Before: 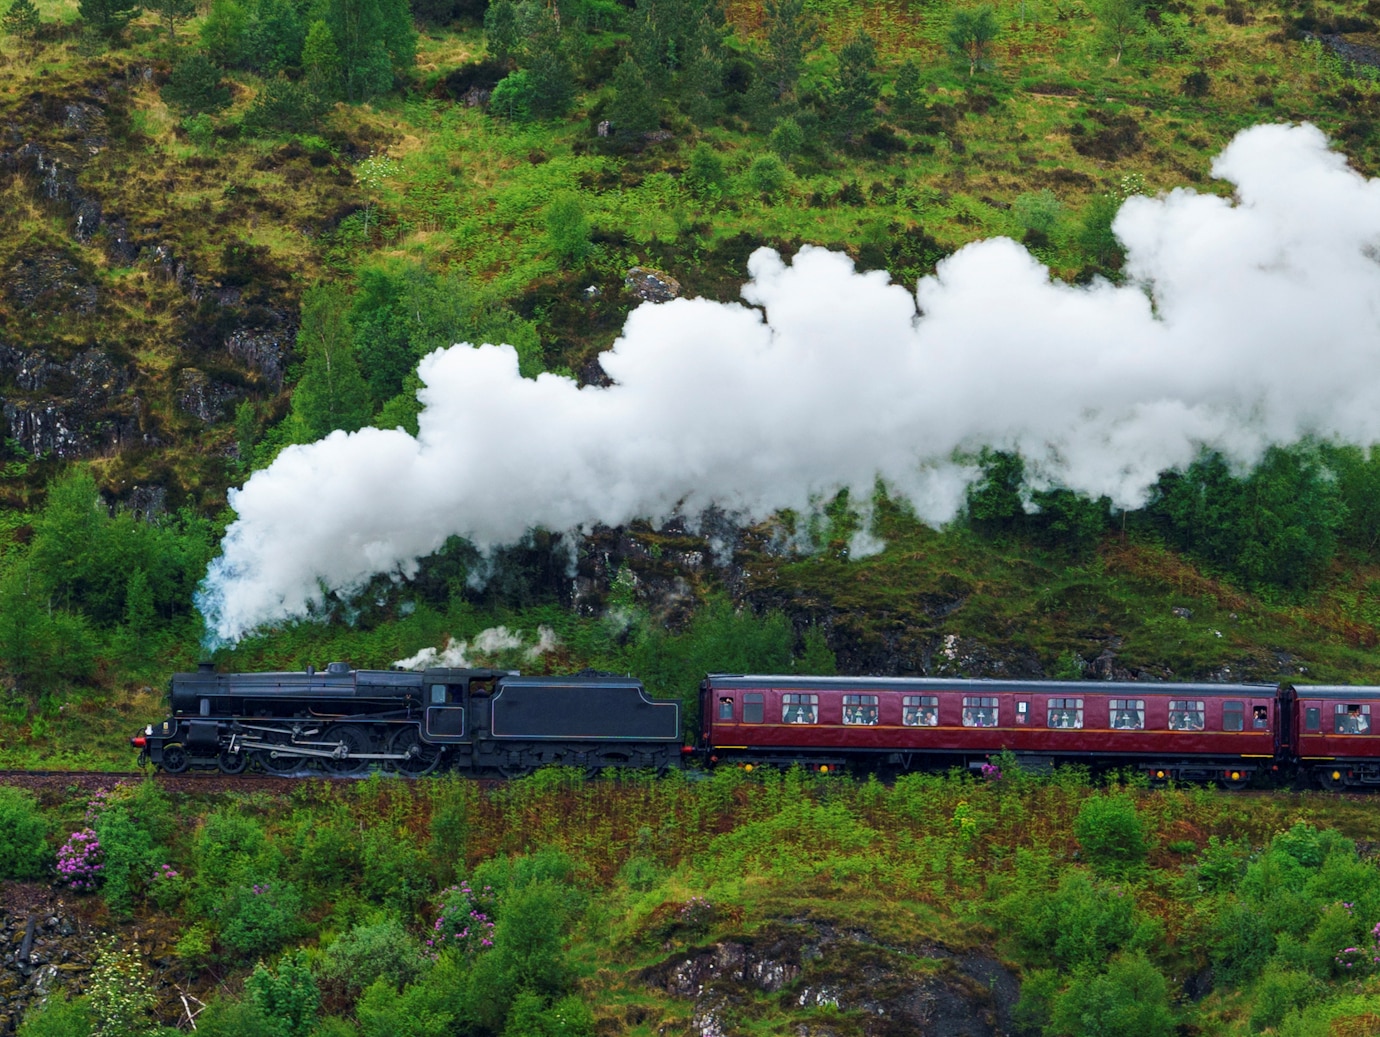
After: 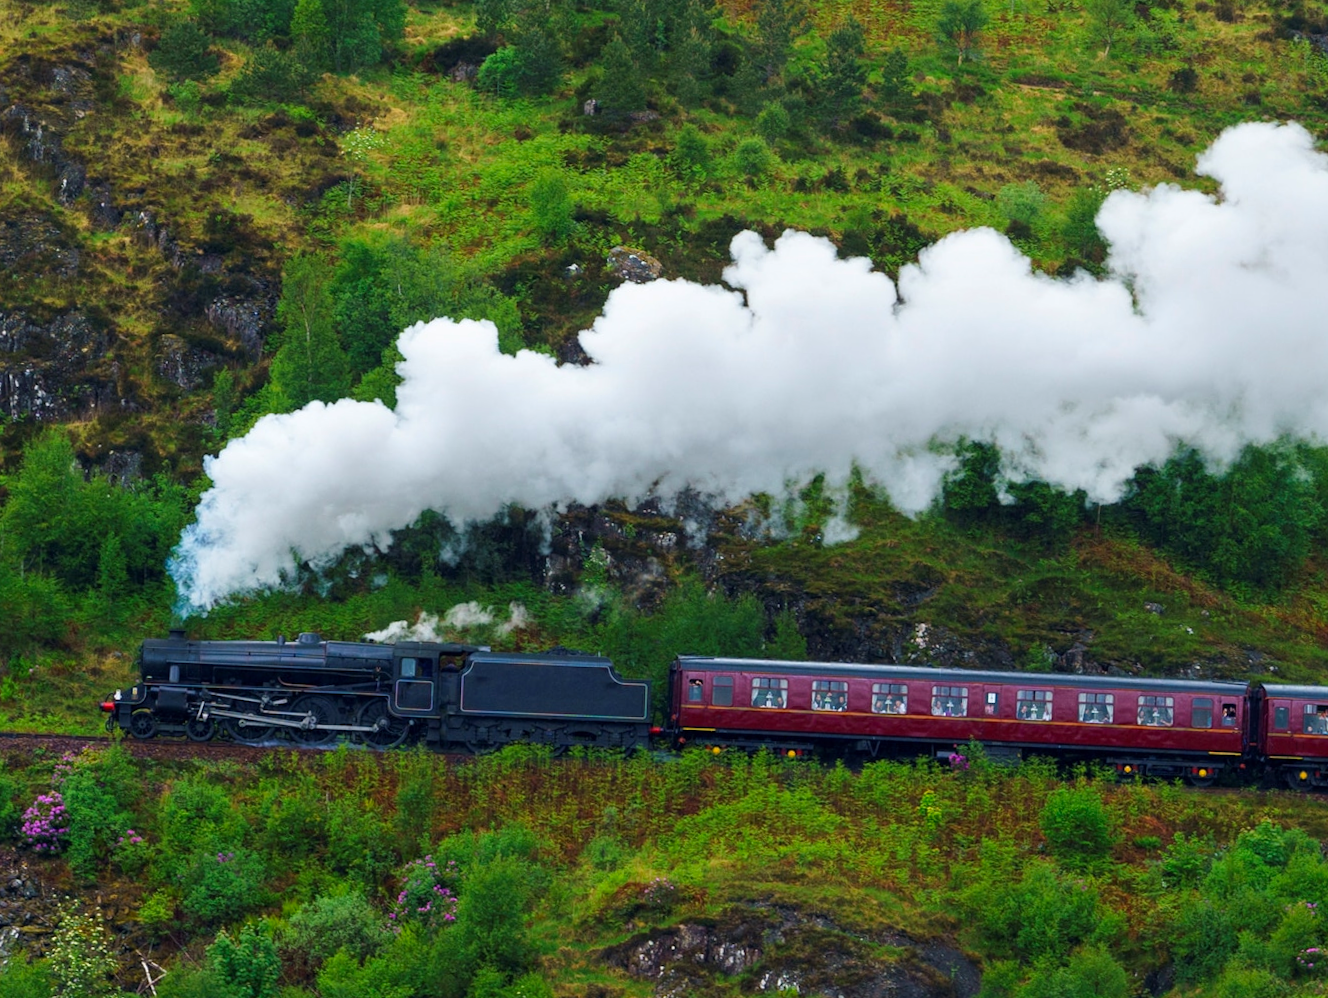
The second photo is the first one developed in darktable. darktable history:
crop and rotate: angle -1.69°
contrast brightness saturation: saturation 0.13
